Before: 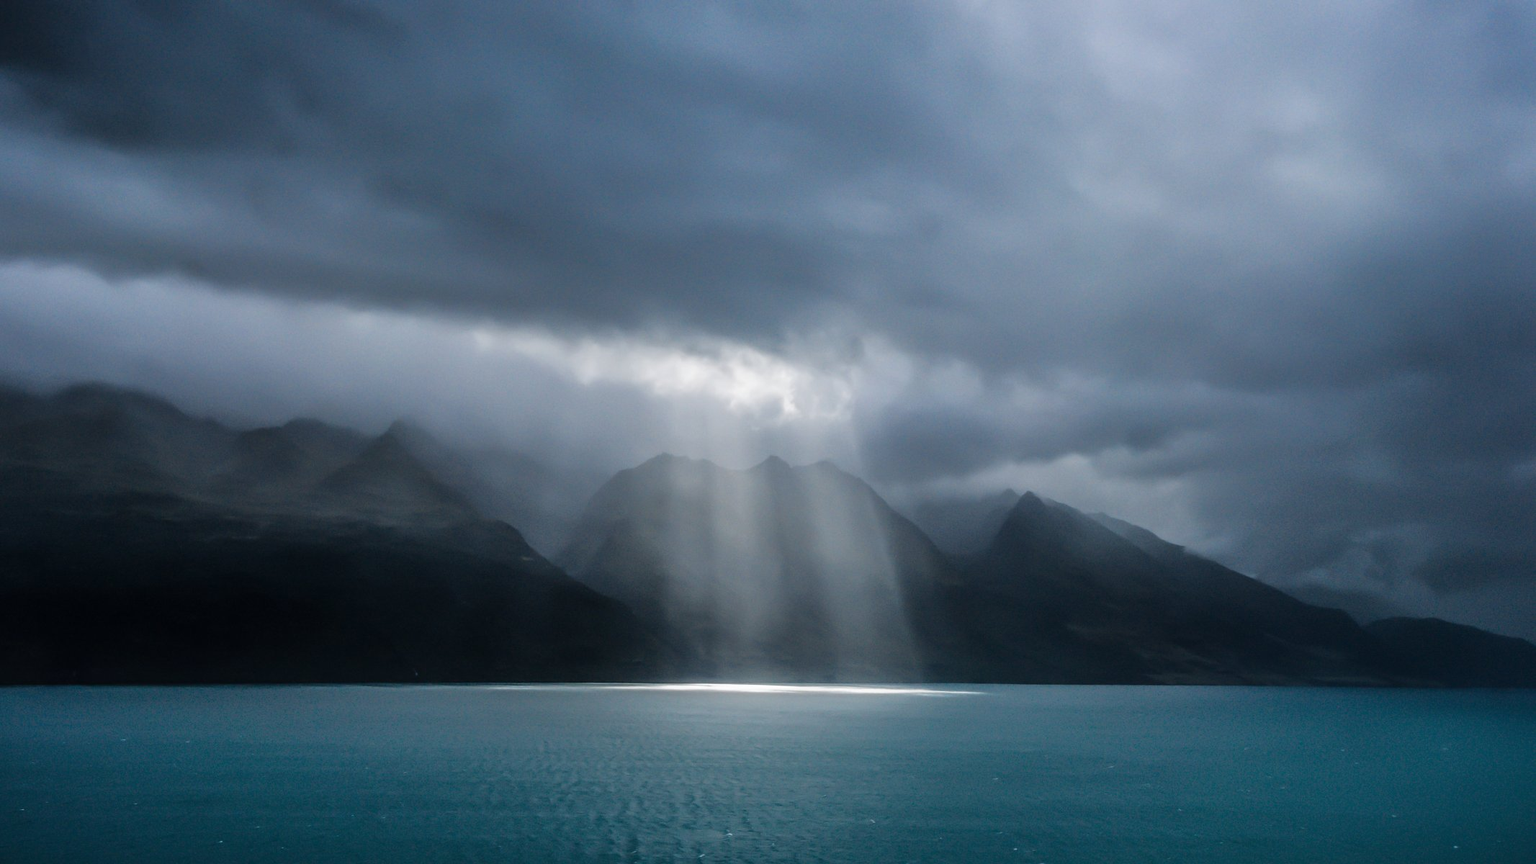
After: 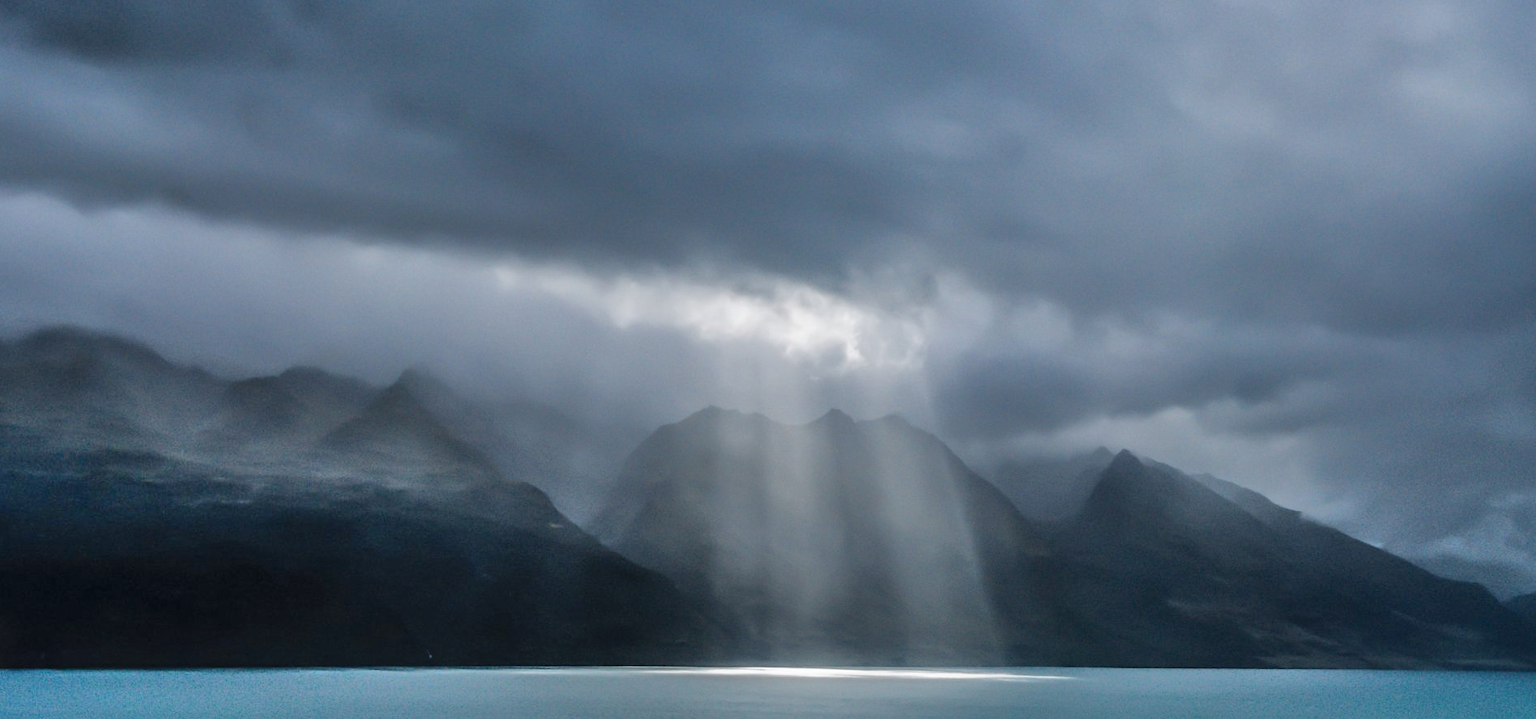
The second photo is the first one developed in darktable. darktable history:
crop and rotate: left 2.408%, top 11.03%, right 9.339%, bottom 15.462%
shadows and highlights: shadows 73.4, highlights -61.05, soften with gaussian
